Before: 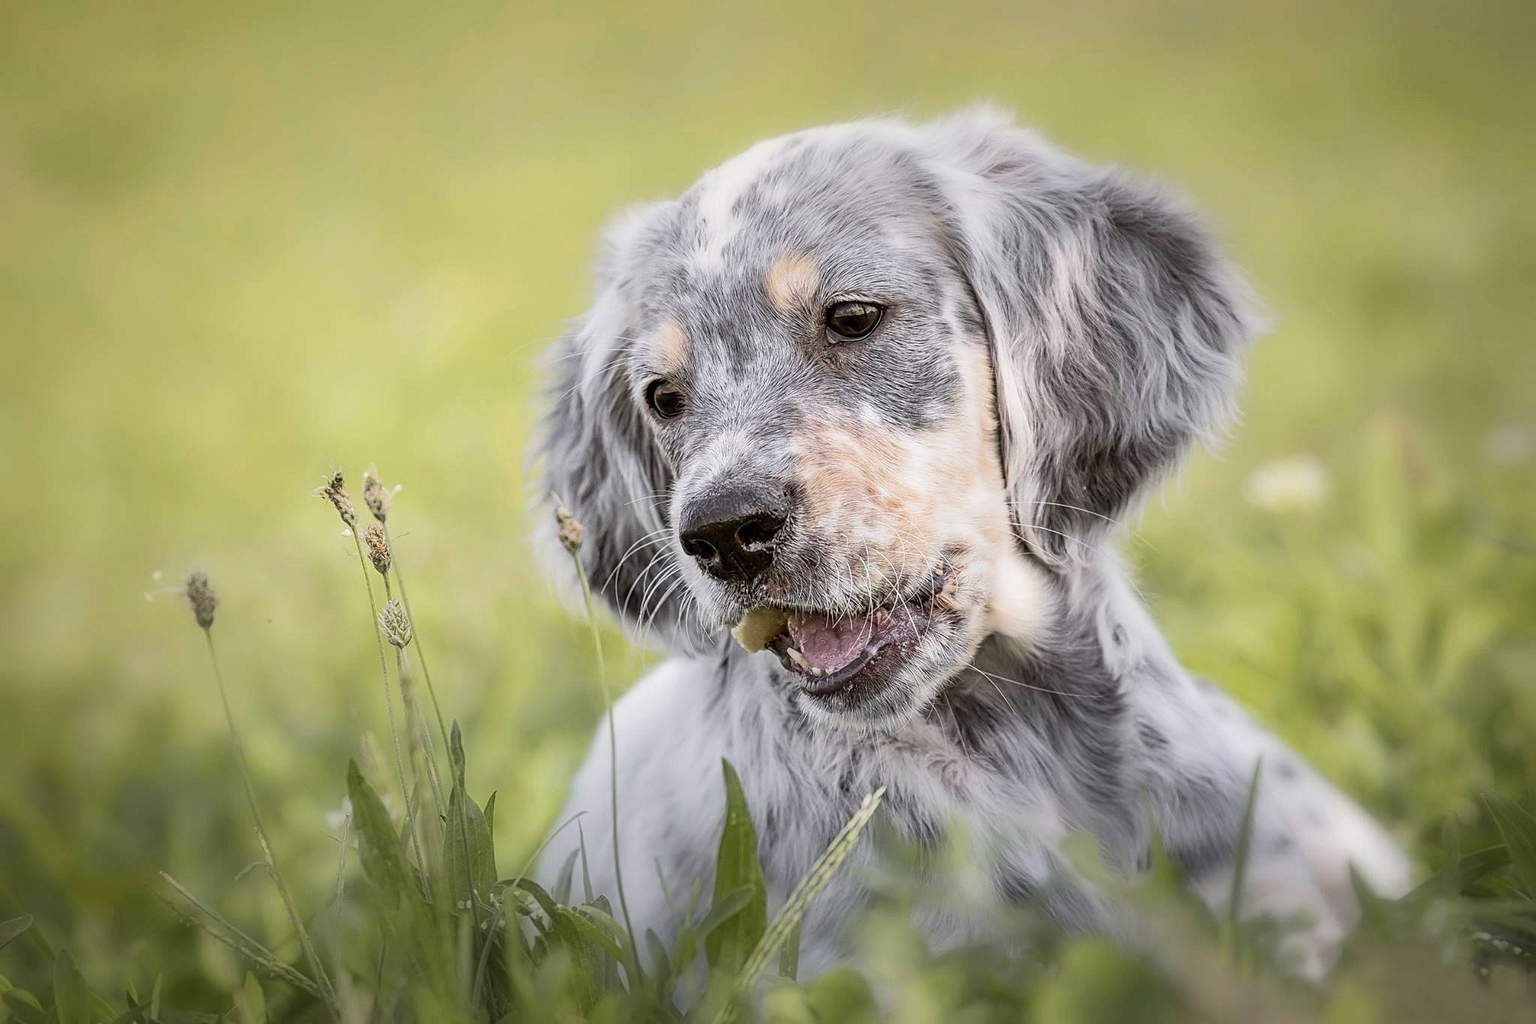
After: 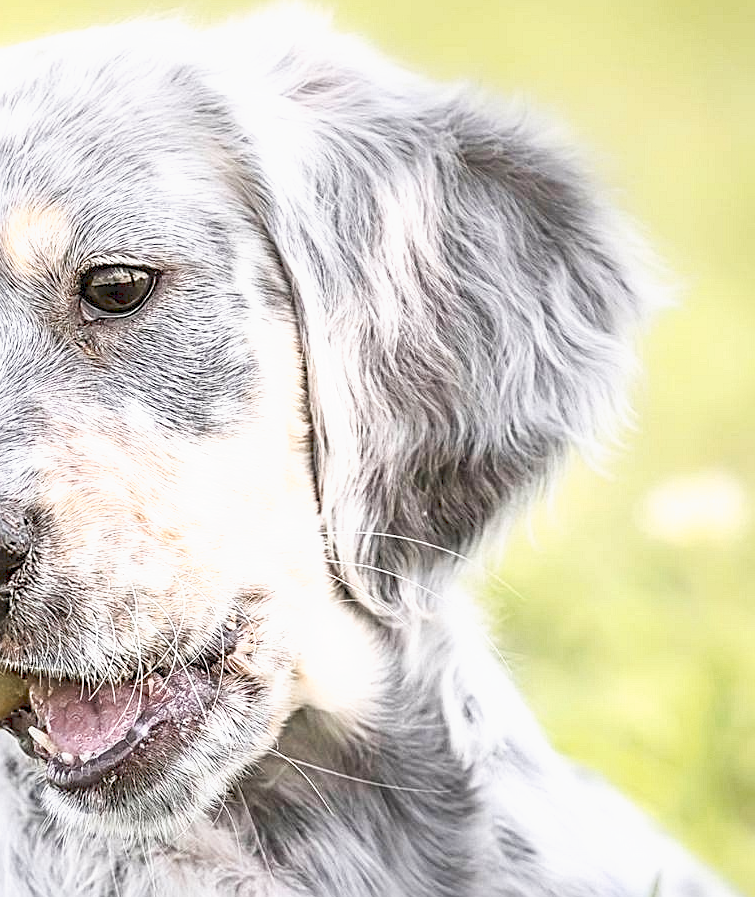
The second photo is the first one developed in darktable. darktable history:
sharpen: radius 2.192, amount 0.381, threshold 0.015
crop and rotate: left 49.862%, top 10.107%, right 13.258%, bottom 24.16%
tone curve: curves: ch0 [(0, 0) (0.003, 0.115) (0.011, 0.133) (0.025, 0.157) (0.044, 0.182) (0.069, 0.209) (0.1, 0.239) (0.136, 0.279) (0.177, 0.326) (0.224, 0.379) (0.277, 0.436) (0.335, 0.507) (0.399, 0.587) (0.468, 0.671) (0.543, 0.75) (0.623, 0.837) (0.709, 0.916) (0.801, 0.978) (0.898, 0.985) (1, 1)], preserve colors none
